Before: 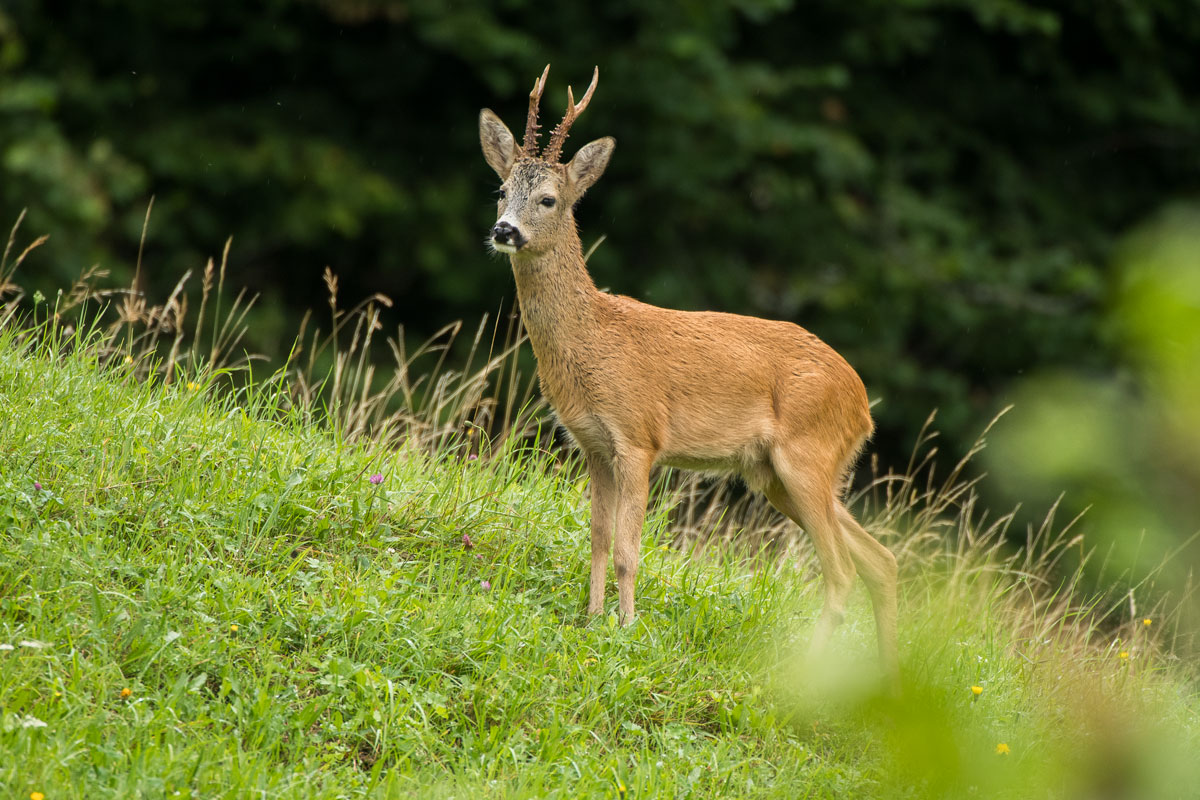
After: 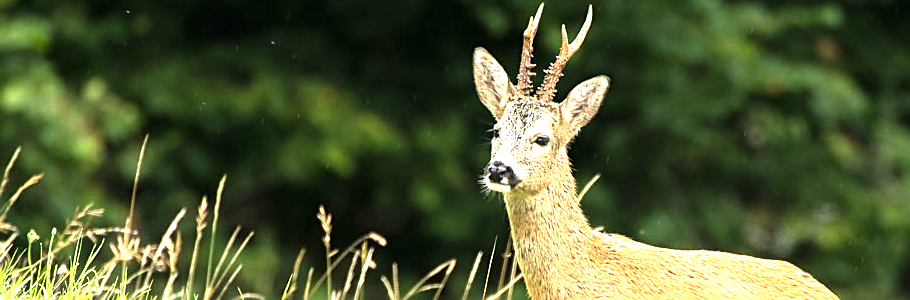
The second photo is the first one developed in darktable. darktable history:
exposure: black level correction 0, exposure 1.379 EV, compensate highlight preservation false
tone equalizer: -8 EV -0.39 EV, -7 EV -0.401 EV, -6 EV -0.315 EV, -5 EV -0.185 EV, -3 EV 0.203 EV, -2 EV 0.311 EV, -1 EV 0.376 EV, +0 EV 0.428 EV, mask exposure compensation -0.495 EV
sharpen: on, module defaults
crop: left 0.567%, top 7.629%, right 23.59%, bottom 54.822%
